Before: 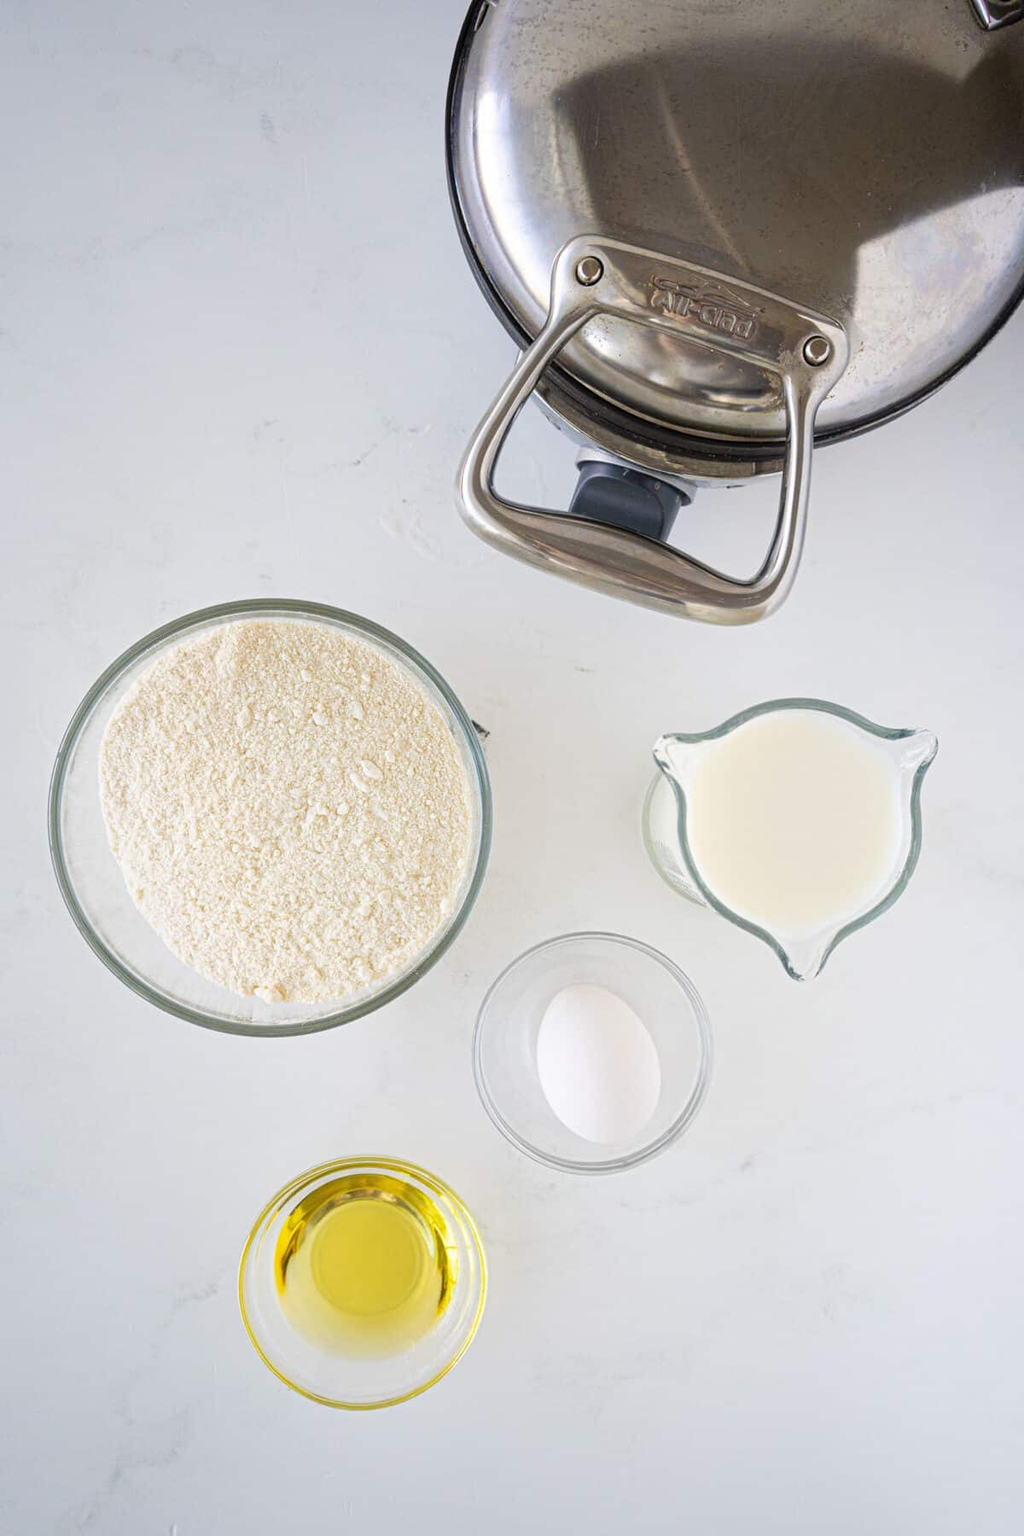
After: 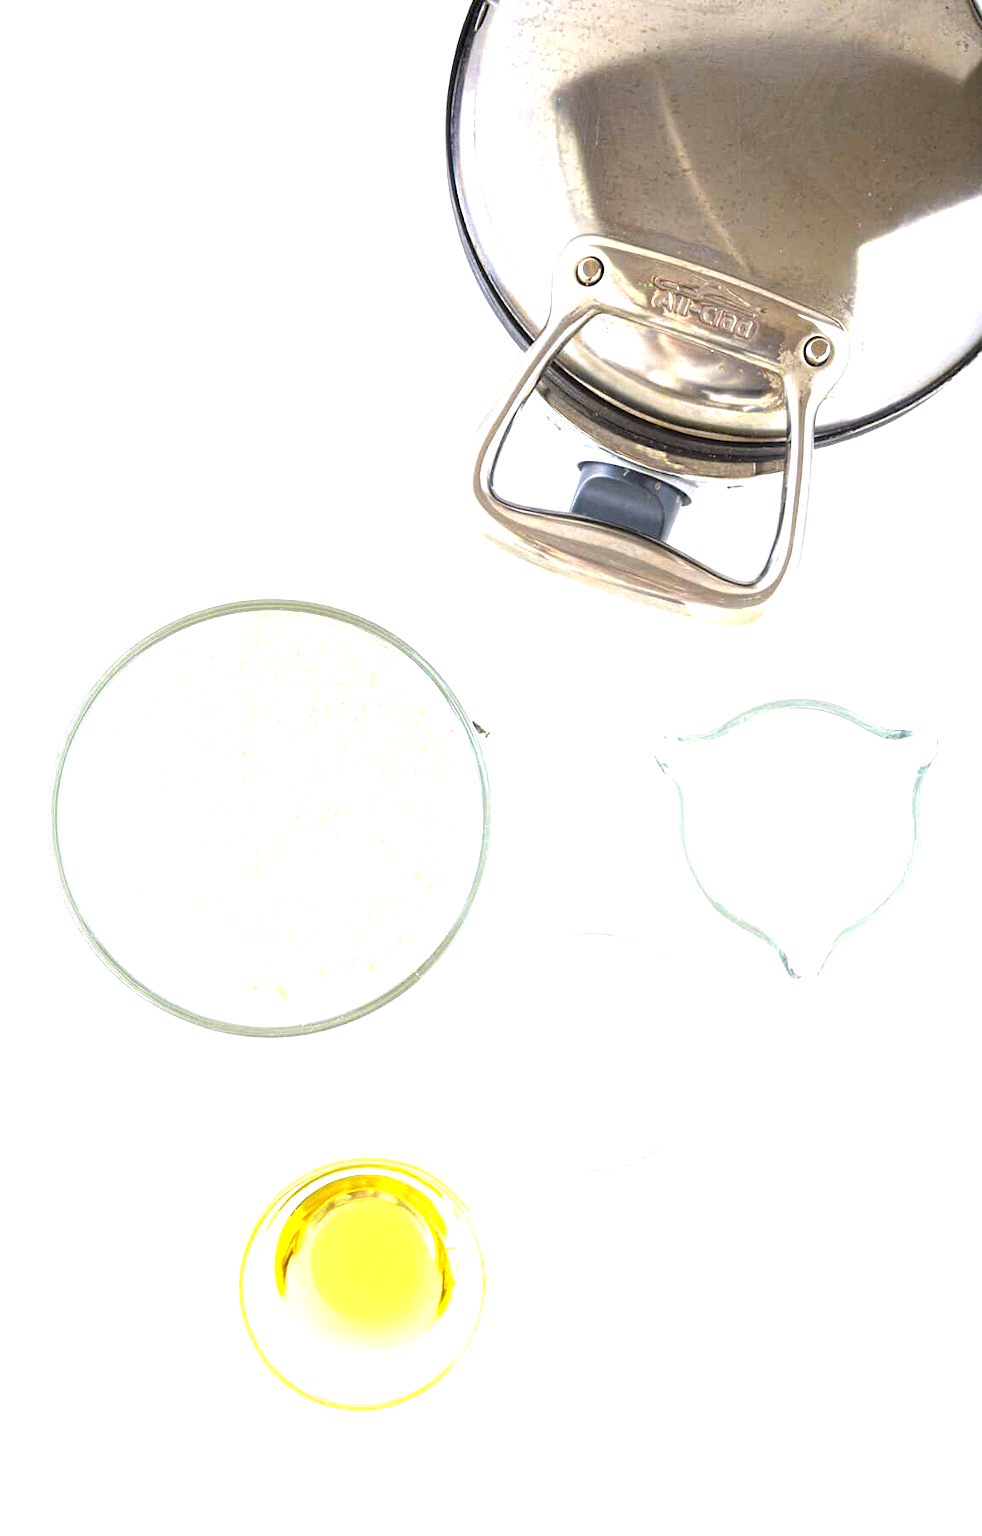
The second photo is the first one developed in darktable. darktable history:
crop: right 4.076%, bottom 0.019%
exposure: black level correction 0, exposure 1.548 EV, compensate exposure bias true, compensate highlight preservation false
color correction: highlights b* 3.01
